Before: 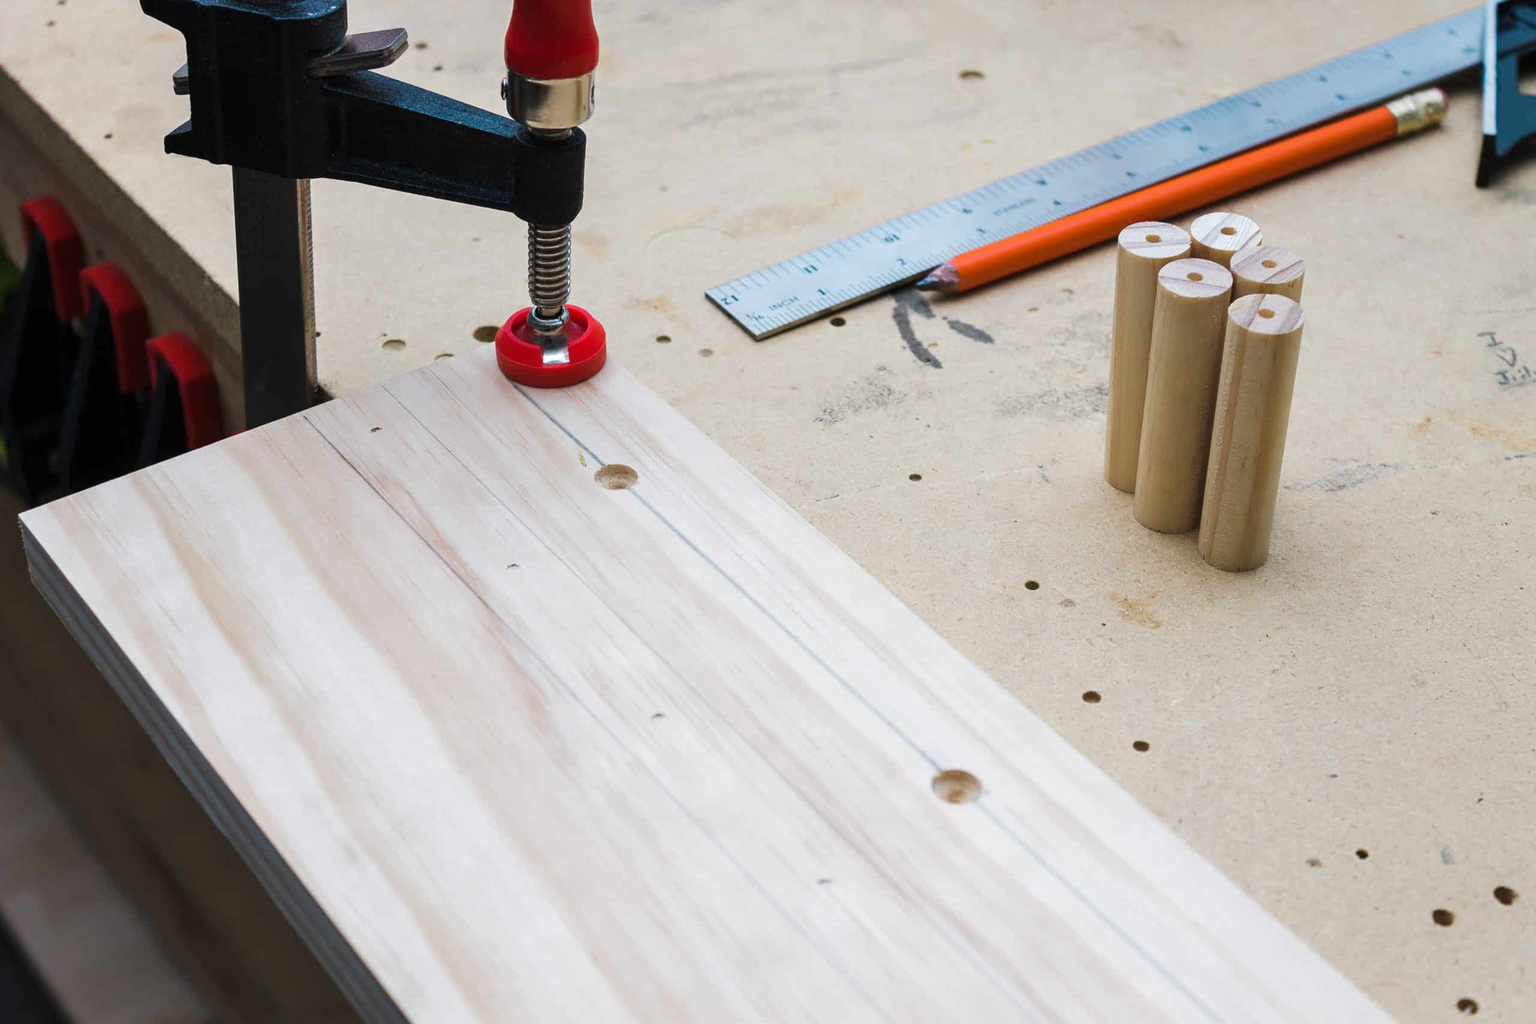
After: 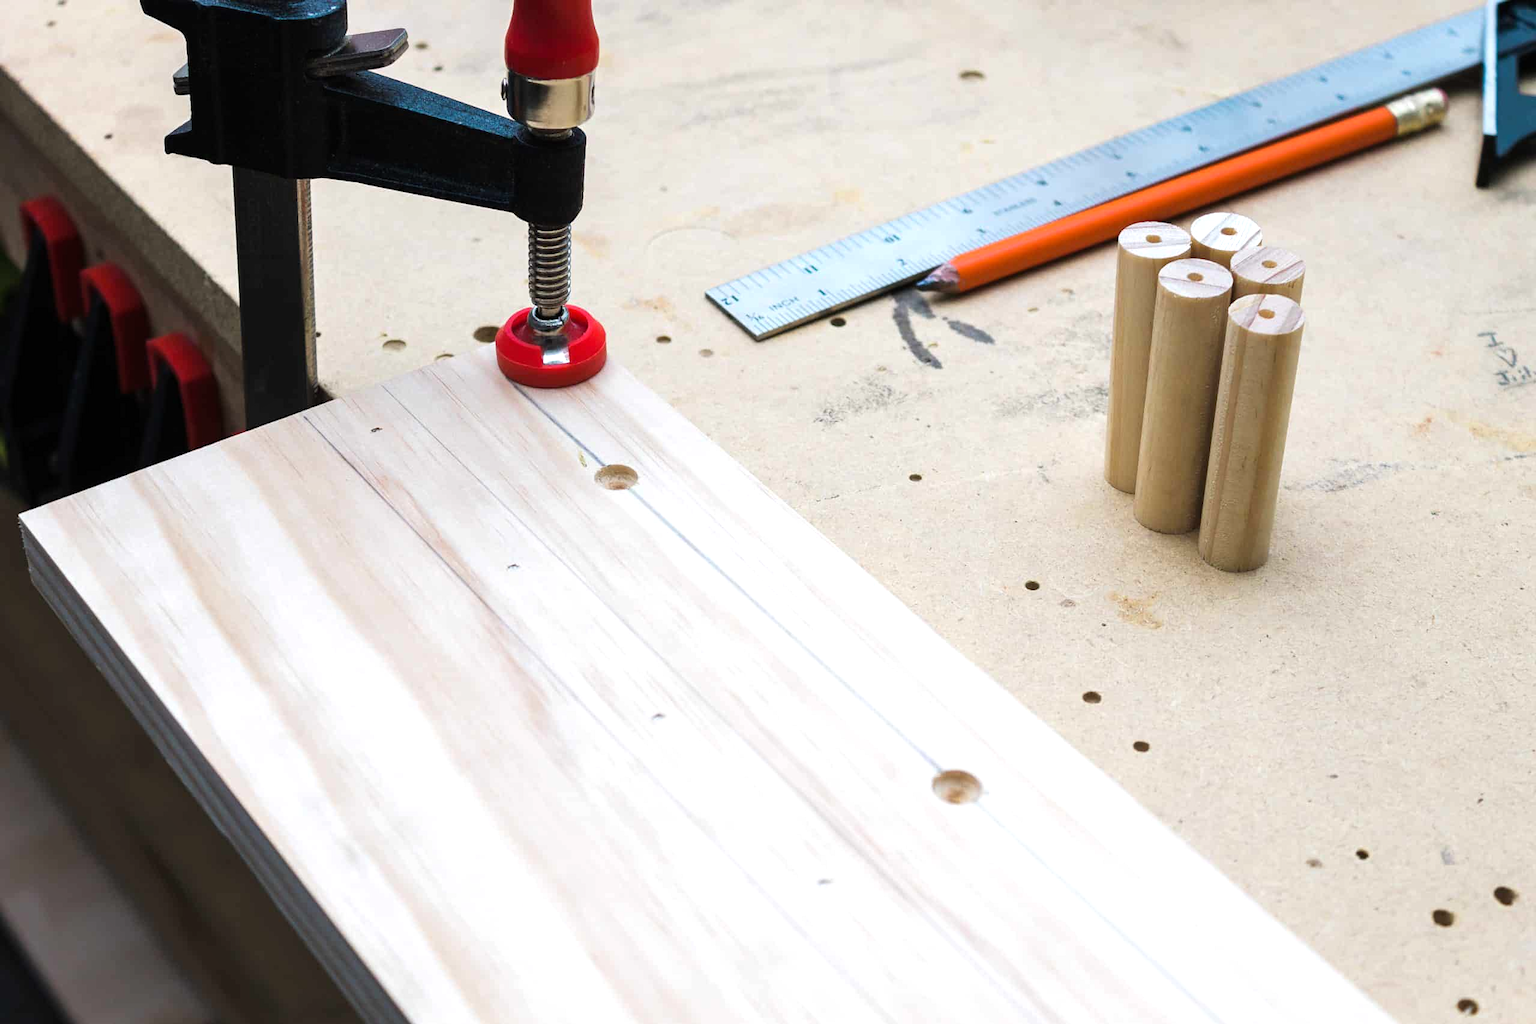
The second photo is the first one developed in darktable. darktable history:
tone equalizer: -8 EV -0.402 EV, -7 EV -0.372 EV, -6 EV -0.335 EV, -5 EV -0.205 EV, -3 EV 0.195 EV, -2 EV 0.361 EV, -1 EV 0.386 EV, +0 EV 0.426 EV
